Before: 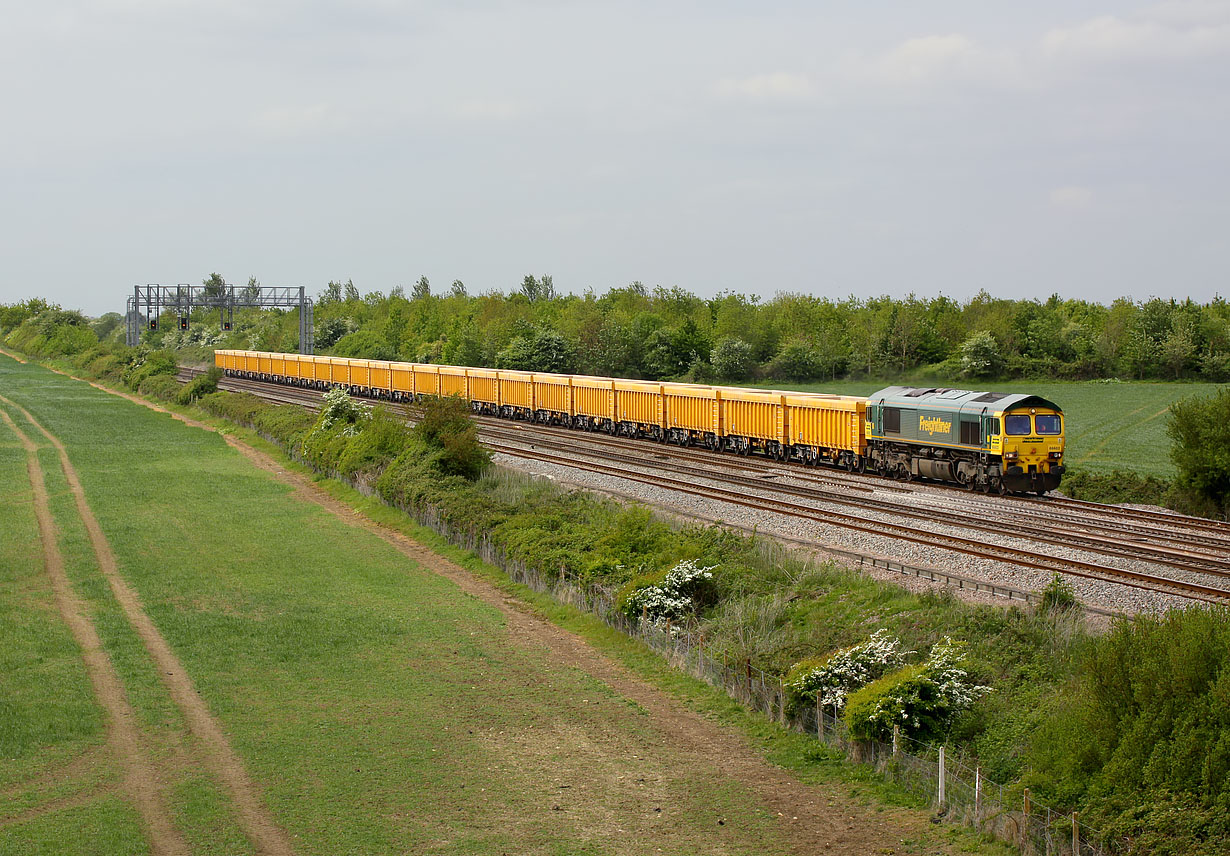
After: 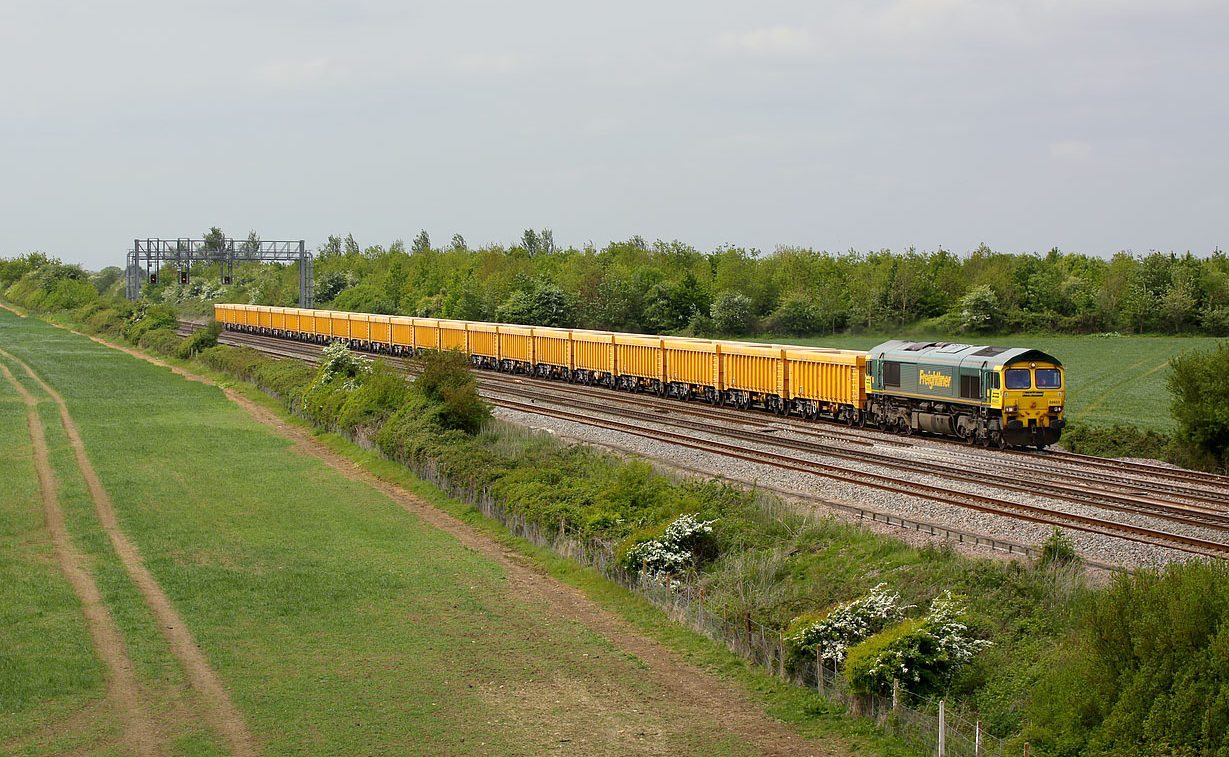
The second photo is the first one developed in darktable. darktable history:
crop and rotate: top 5.533%, bottom 5.943%
